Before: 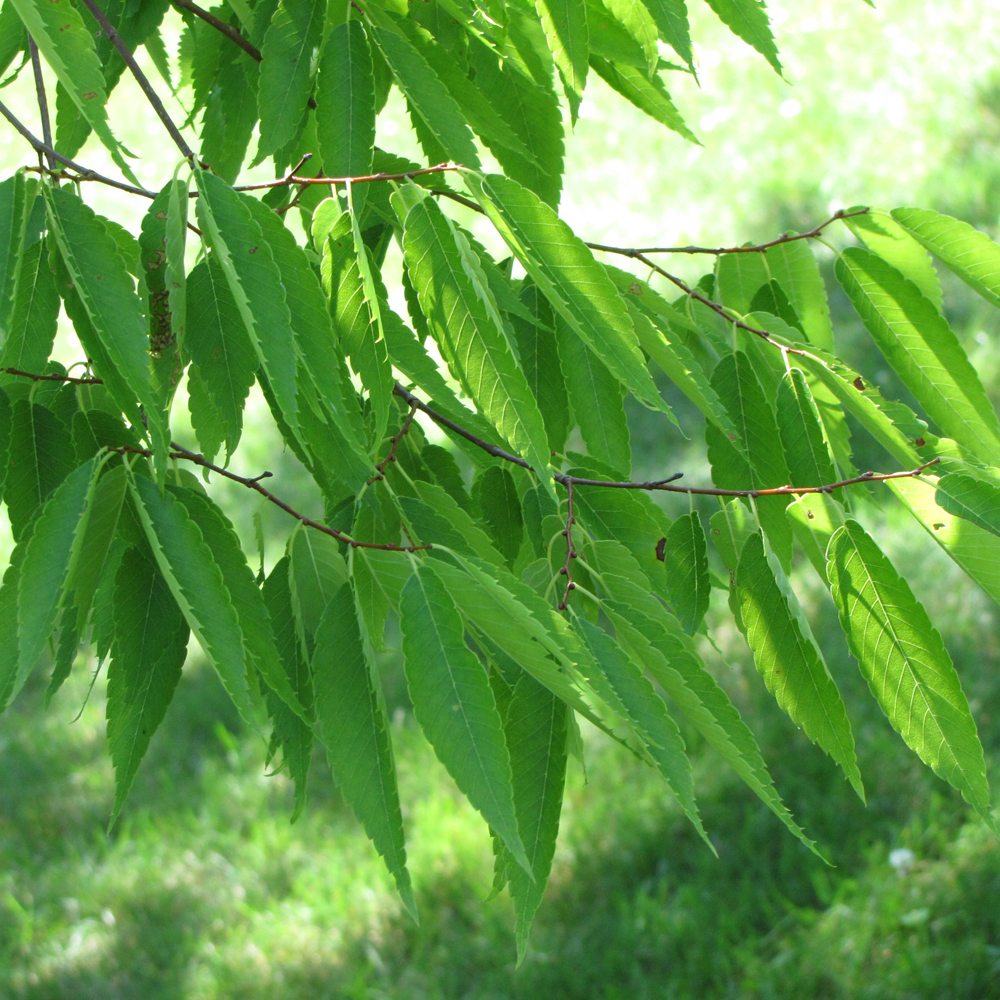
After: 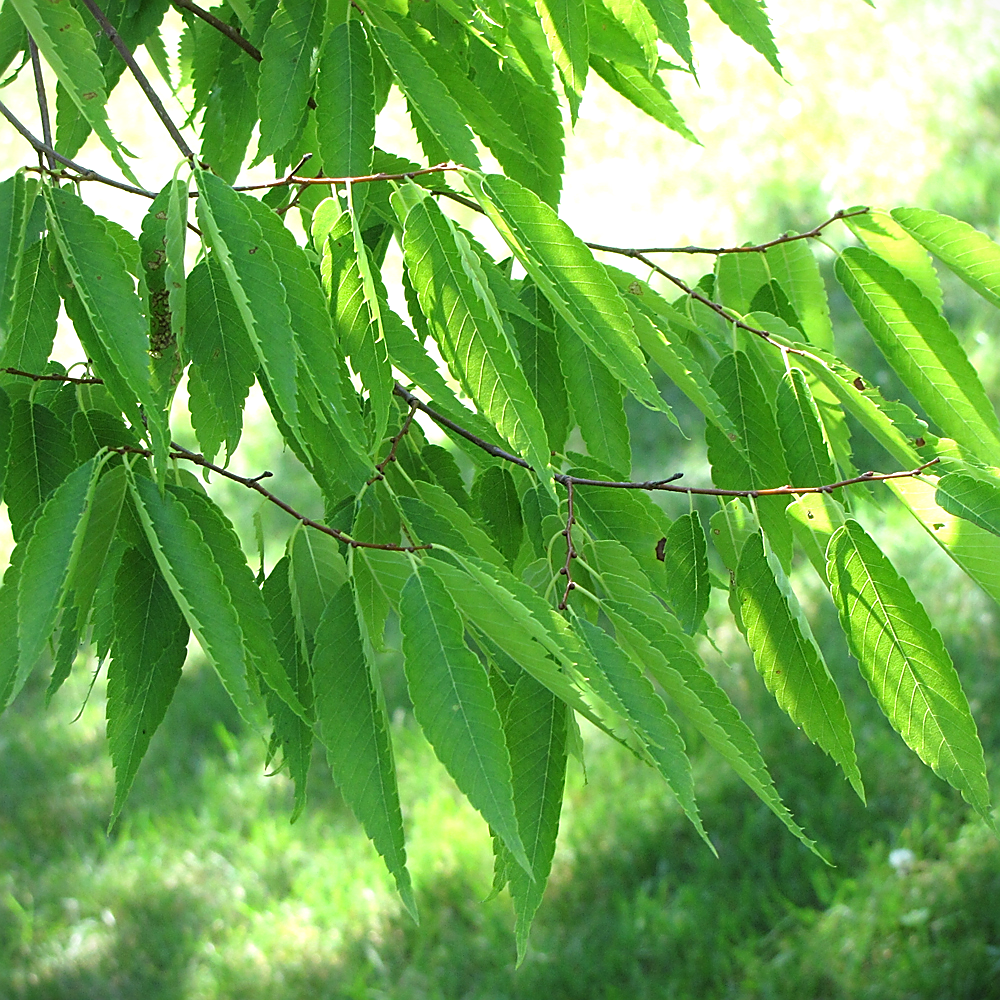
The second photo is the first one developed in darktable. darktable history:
vignetting: fall-off start 92.17%, brightness -0.299, saturation -0.066, unbound false
tone equalizer: -8 EV -0.41 EV, -7 EV -0.363 EV, -6 EV -0.33 EV, -5 EV -0.183 EV, -3 EV 0.198 EV, -2 EV 0.337 EV, -1 EV 0.396 EV, +0 EV 0.411 EV
sharpen: radius 1.347, amount 1.233, threshold 0.661
